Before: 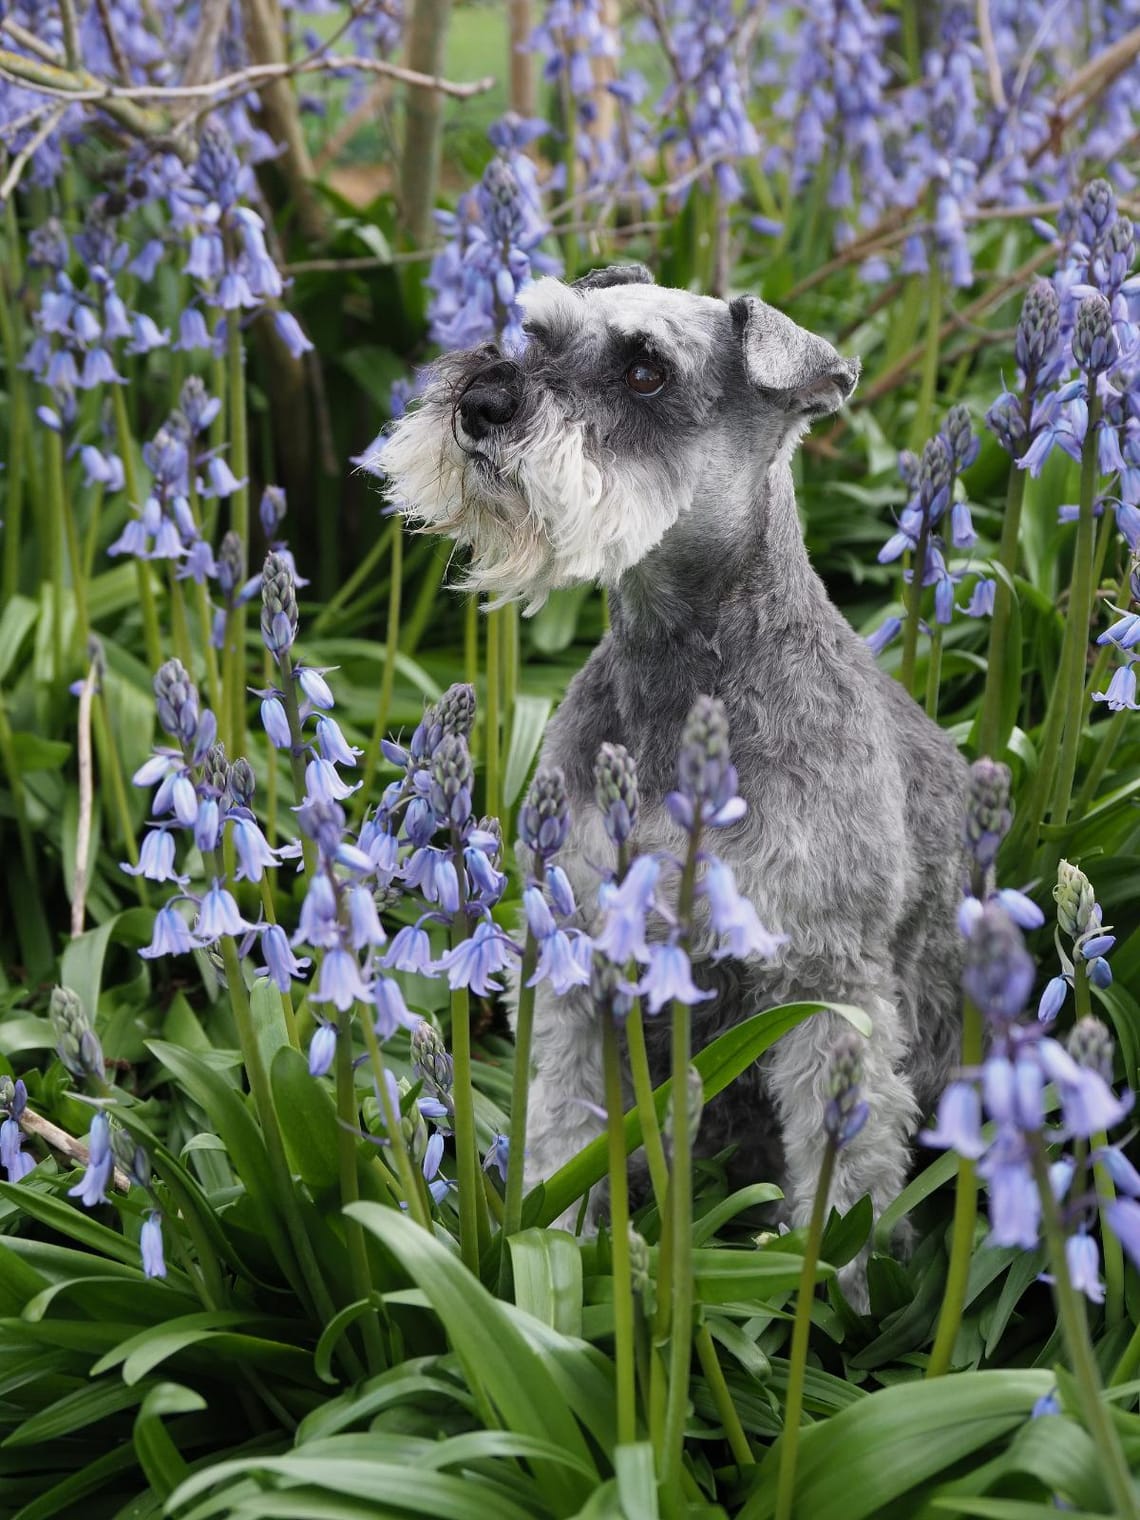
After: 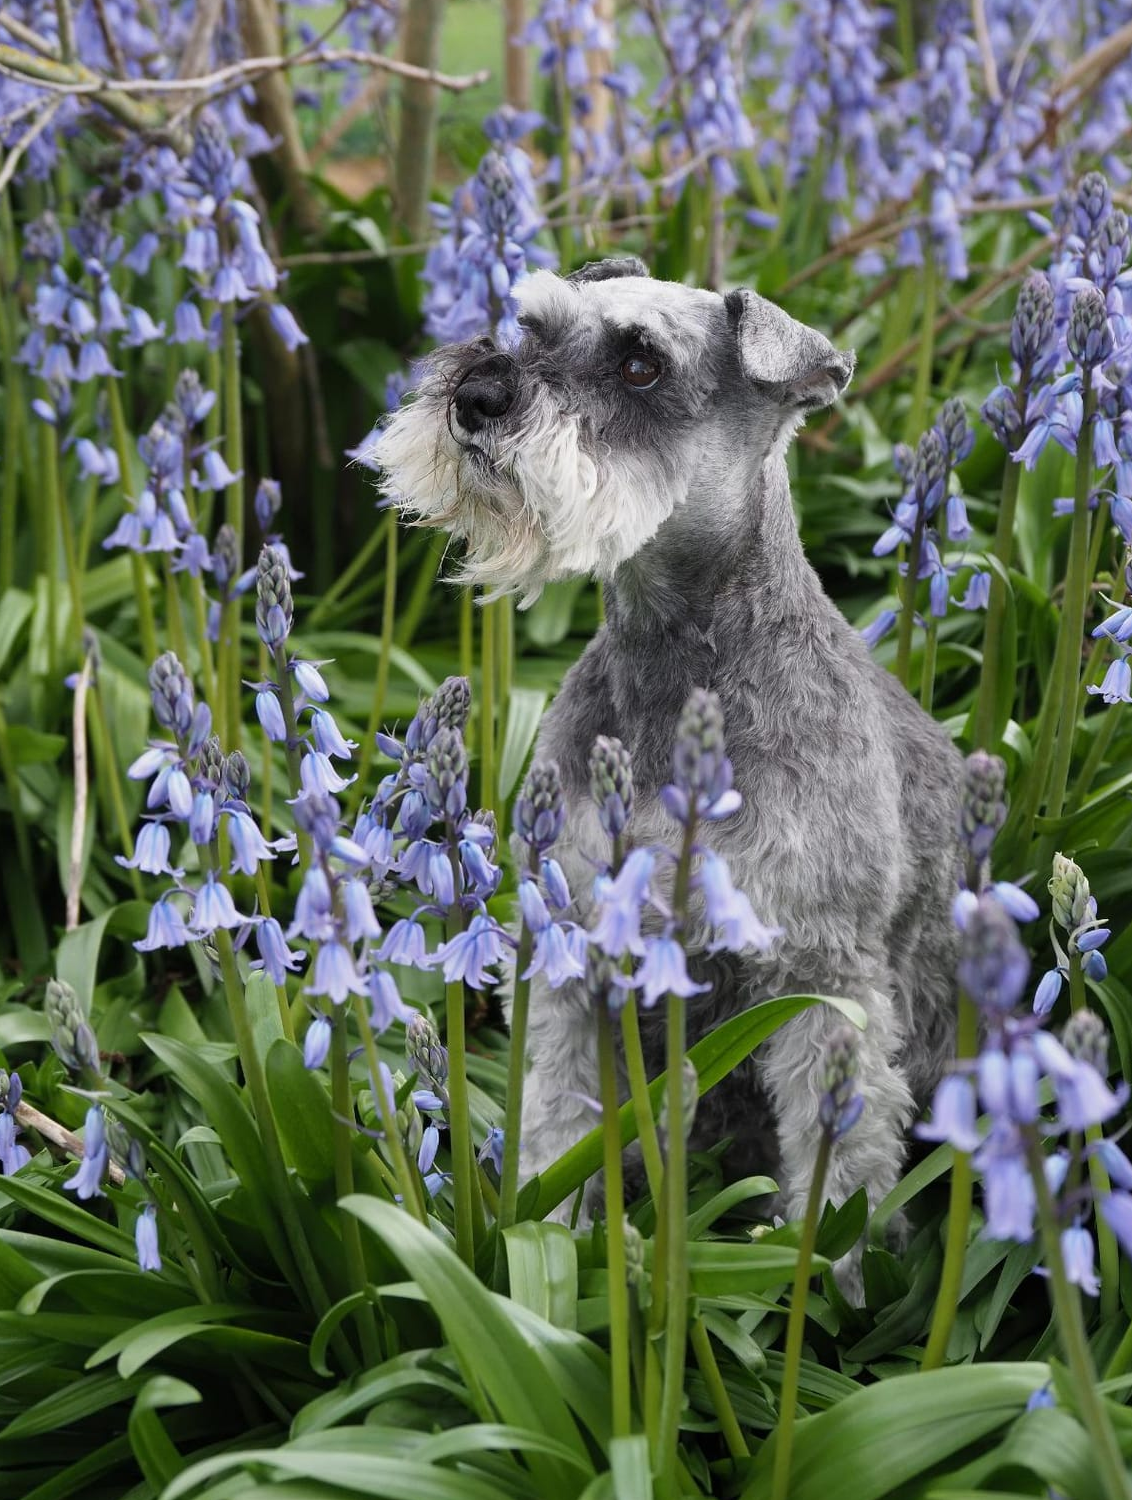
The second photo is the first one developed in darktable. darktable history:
crop: left 0.466%, top 0.496%, right 0.197%, bottom 0.798%
